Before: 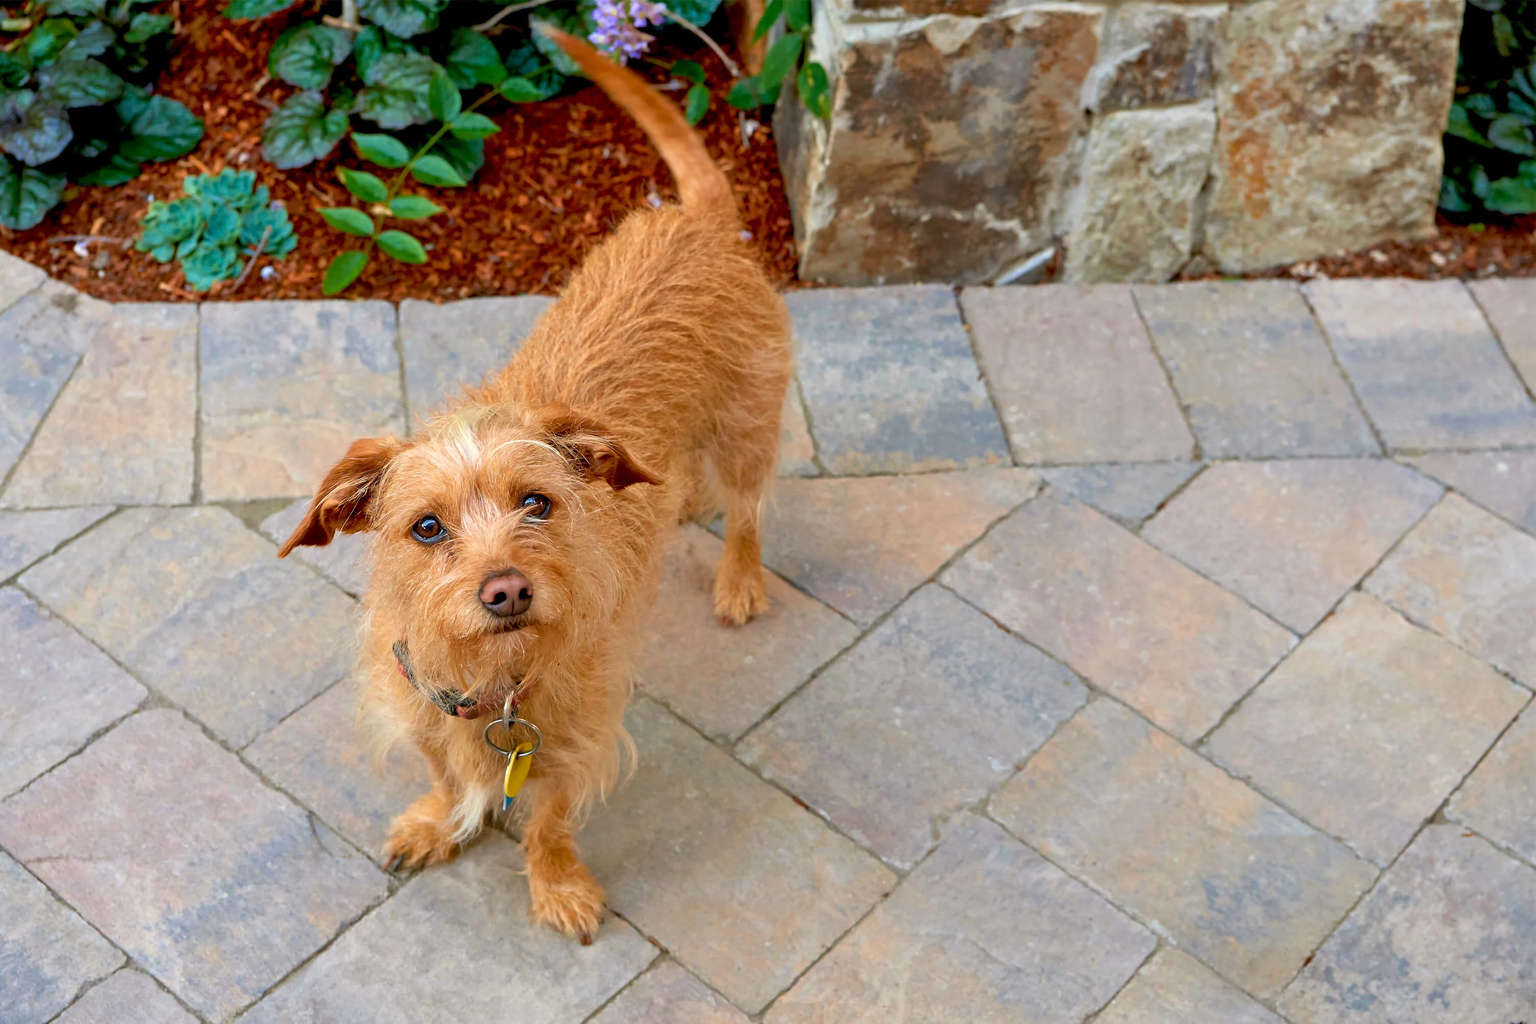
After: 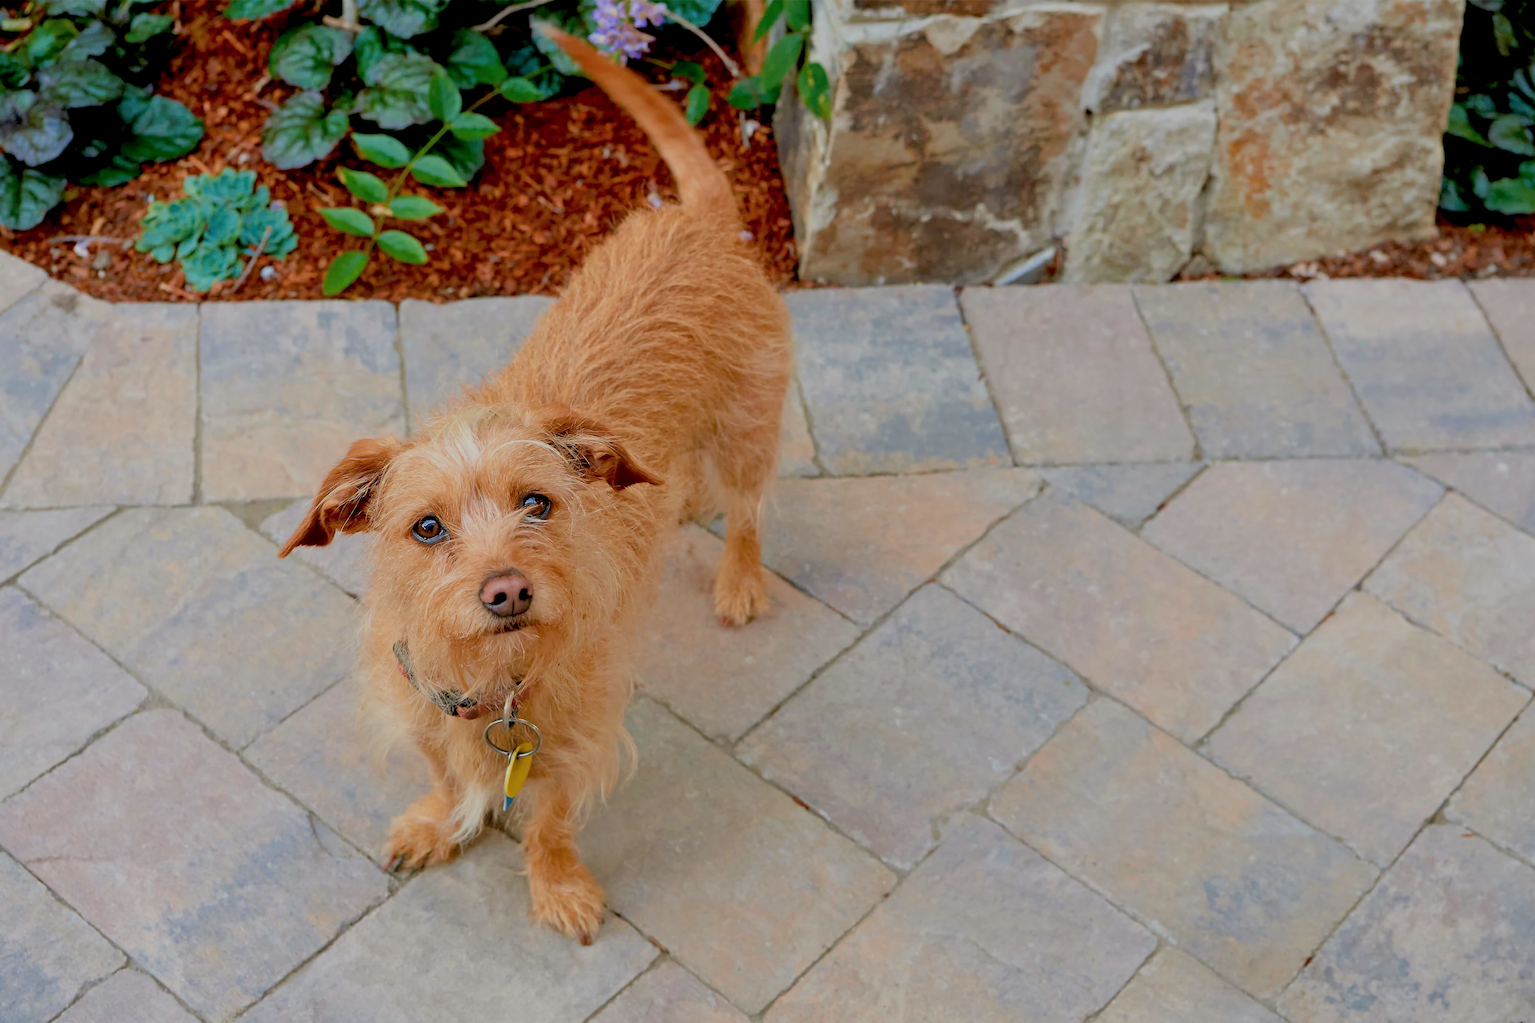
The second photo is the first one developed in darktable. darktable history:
filmic rgb: black relative exposure -6.57 EV, white relative exposure 4.72 EV, hardness 3.16, contrast 0.803
